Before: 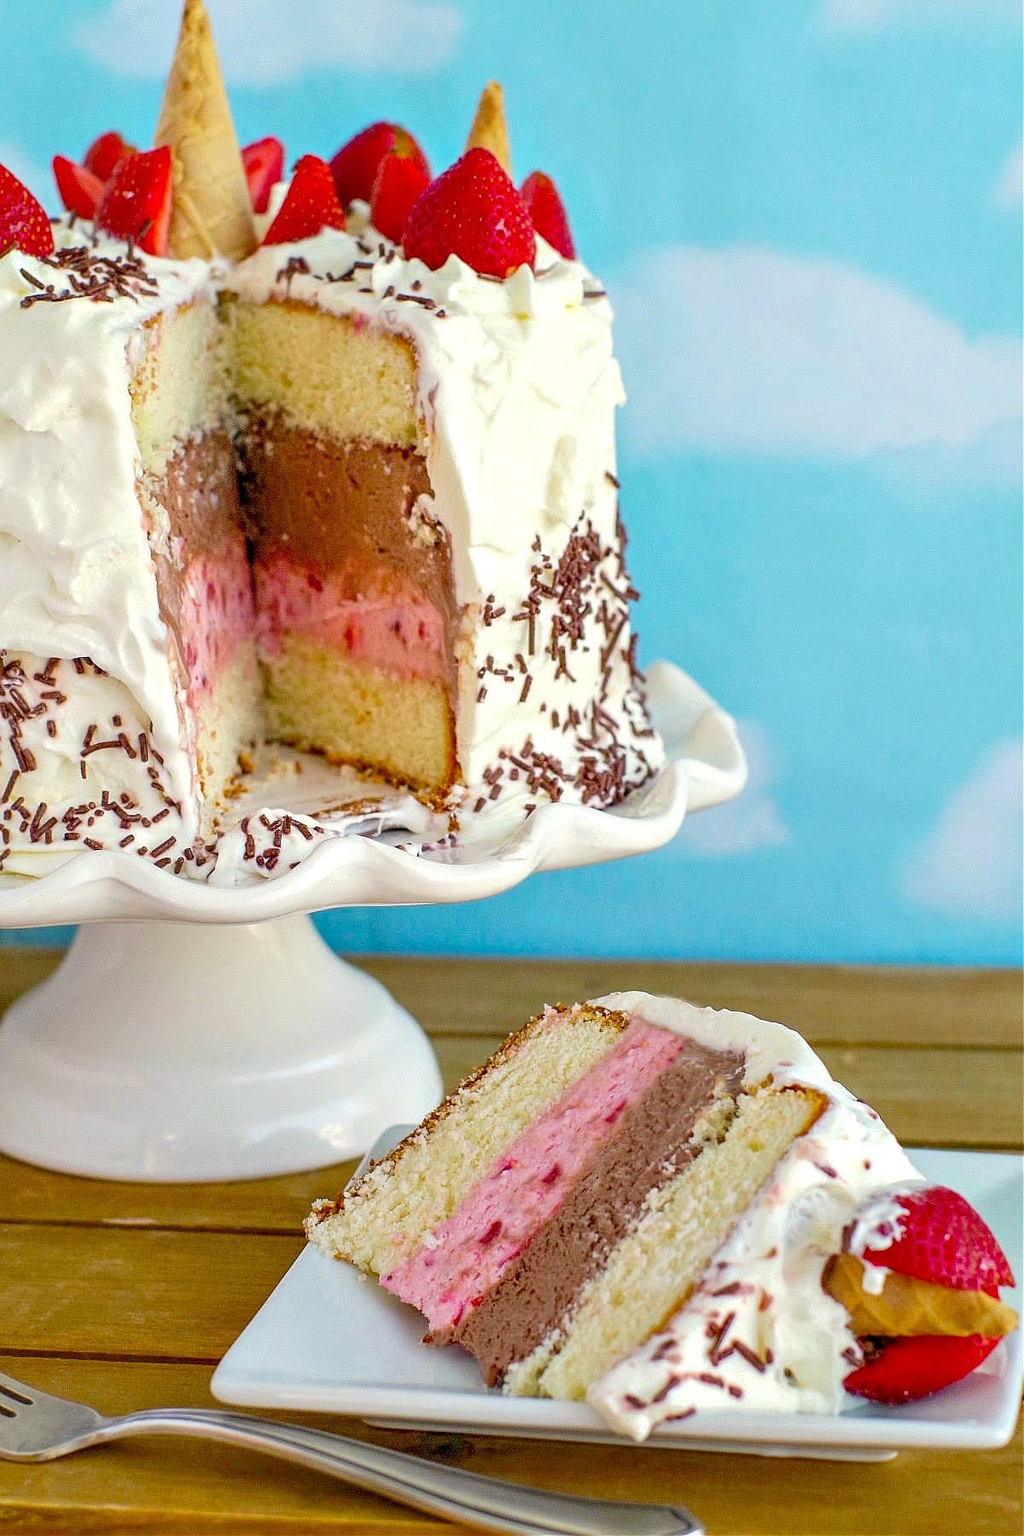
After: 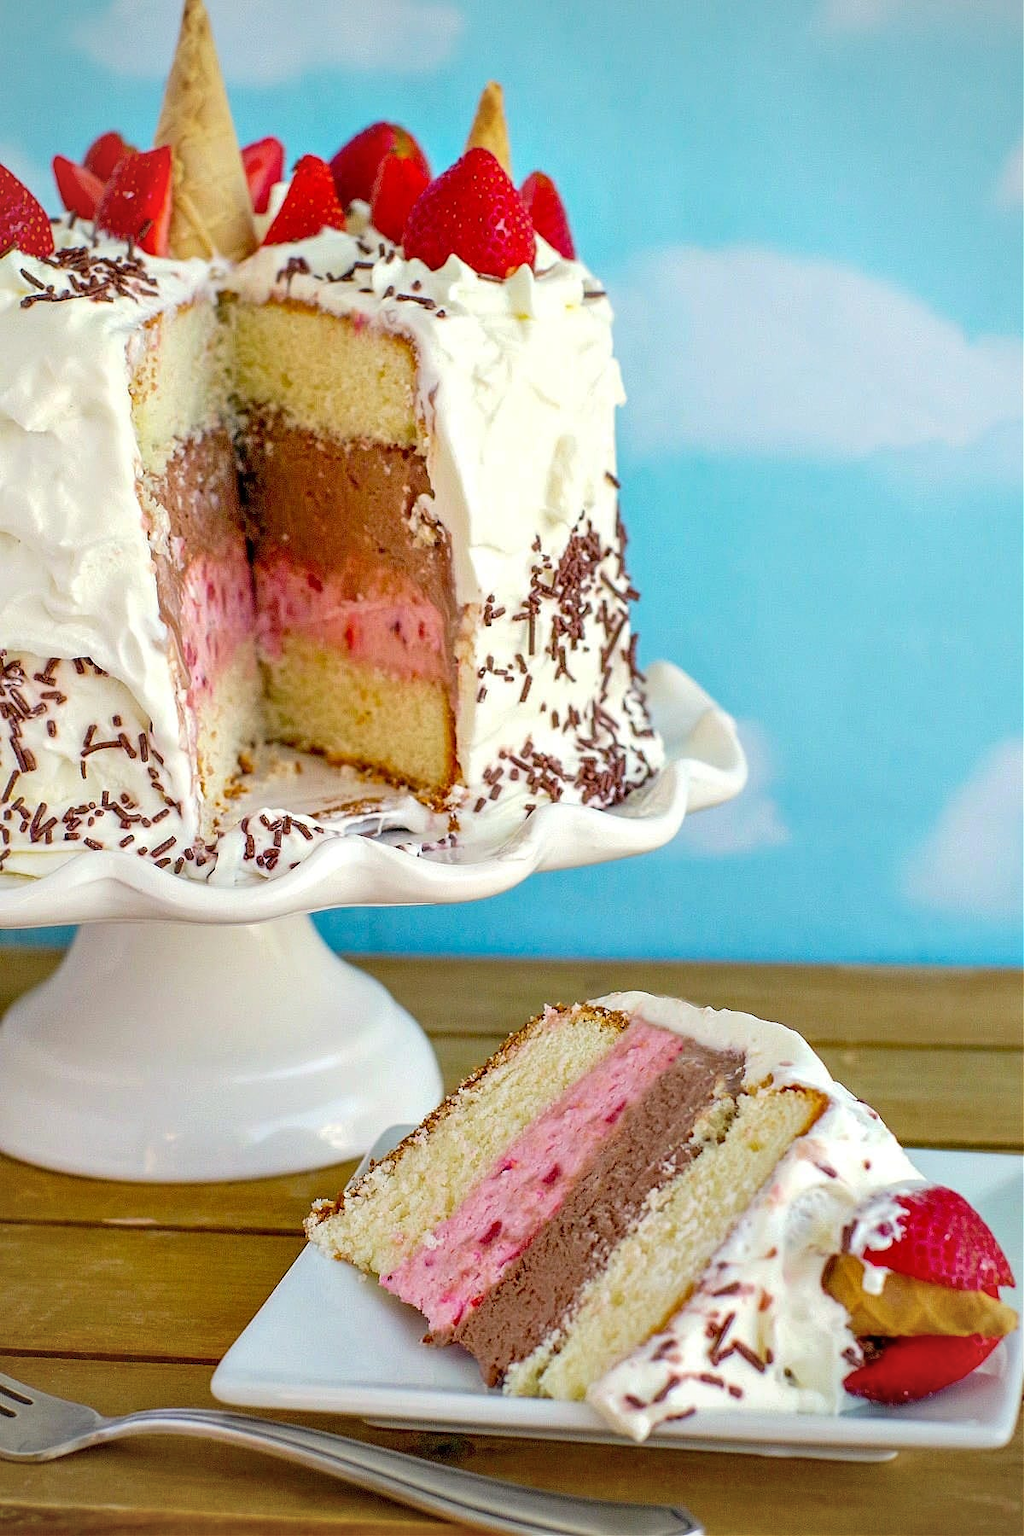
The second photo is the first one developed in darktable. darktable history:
vignetting: brightness -0.4, saturation -0.294
